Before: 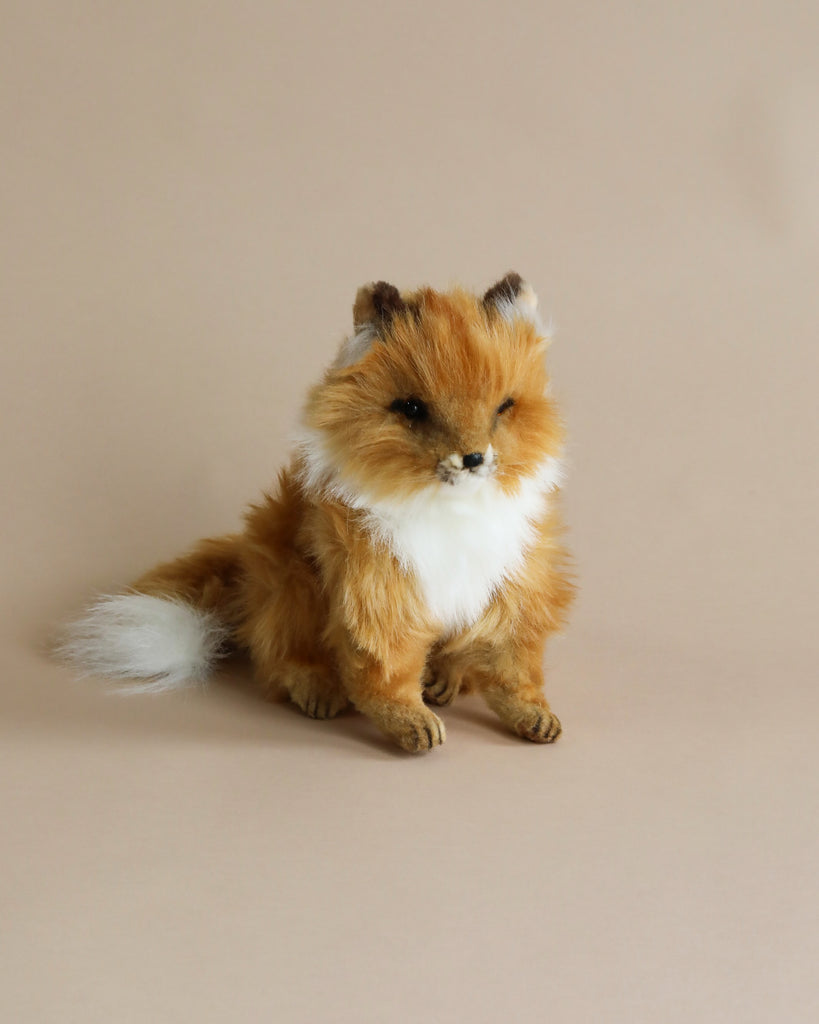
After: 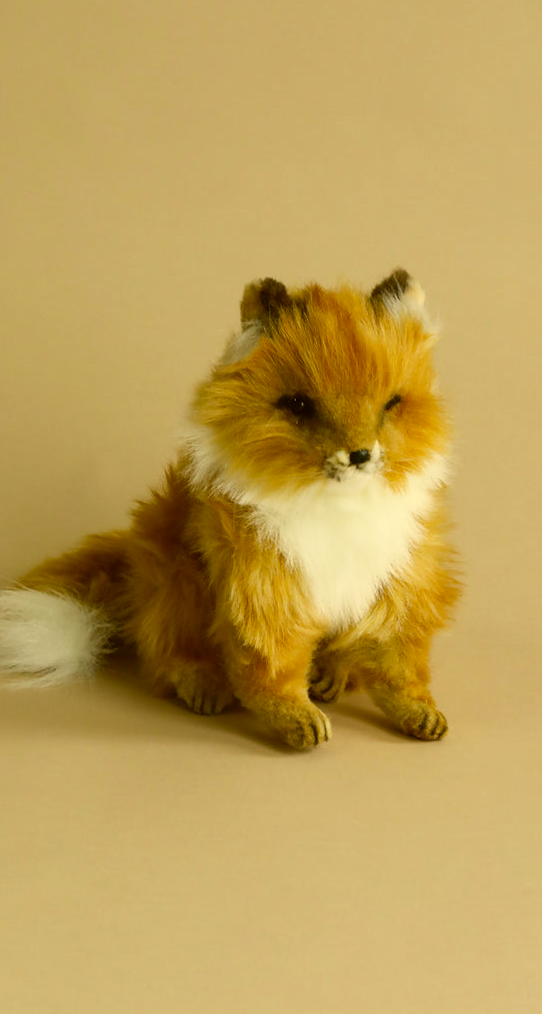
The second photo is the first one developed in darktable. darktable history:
crop and rotate: left 13.342%, right 19.991%
color correction: highlights a* 0.162, highlights b* 29.53, shadows a* -0.162, shadows b* 21.09
tone equalizer: on, module defaults
rotate and perspective: rotation 0.192°, lens shift (horizontal) -0.015, crop left 0.005, crop right 0.996, crop top 0.006, crop bottom 0.99
